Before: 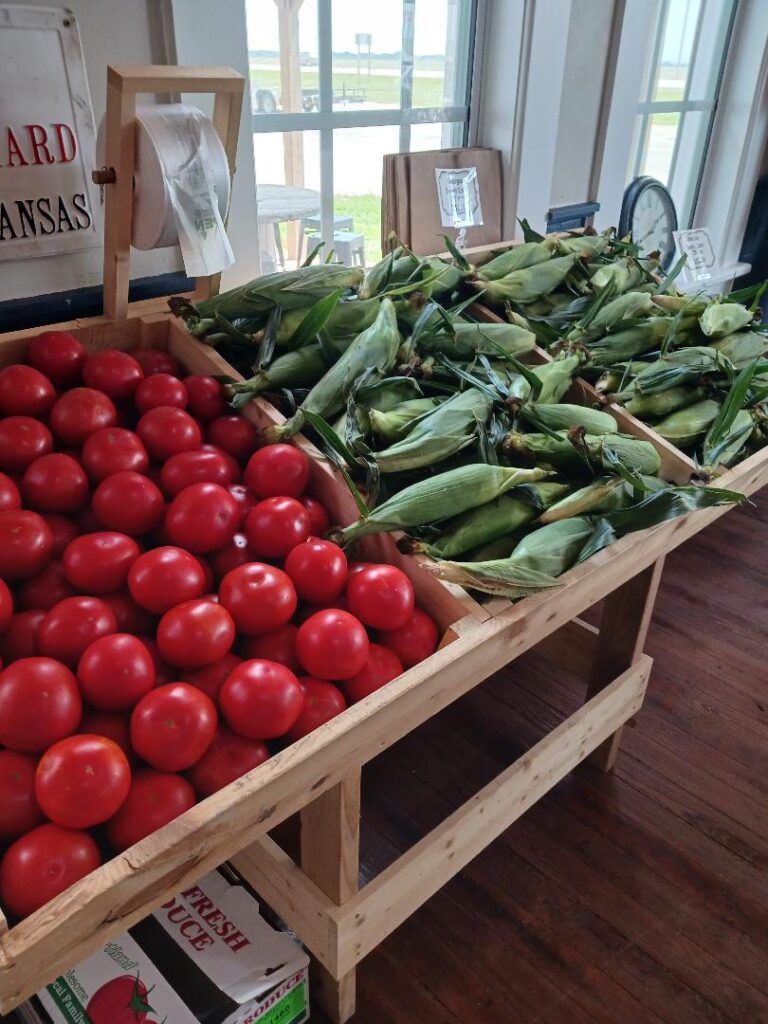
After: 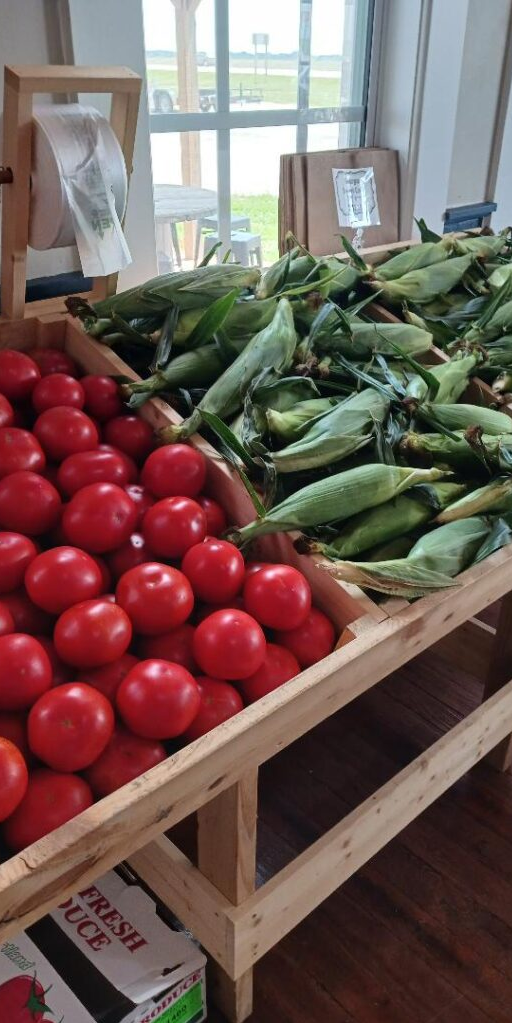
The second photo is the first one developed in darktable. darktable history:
crop and rotate: left 13.537%, right 19.796%
